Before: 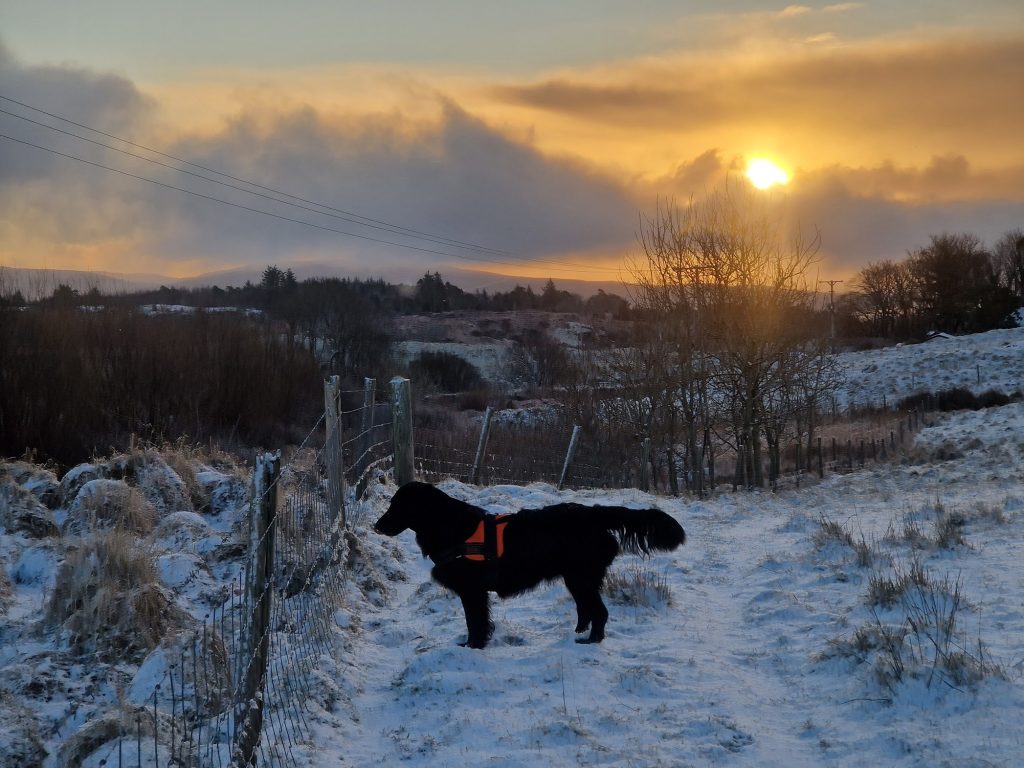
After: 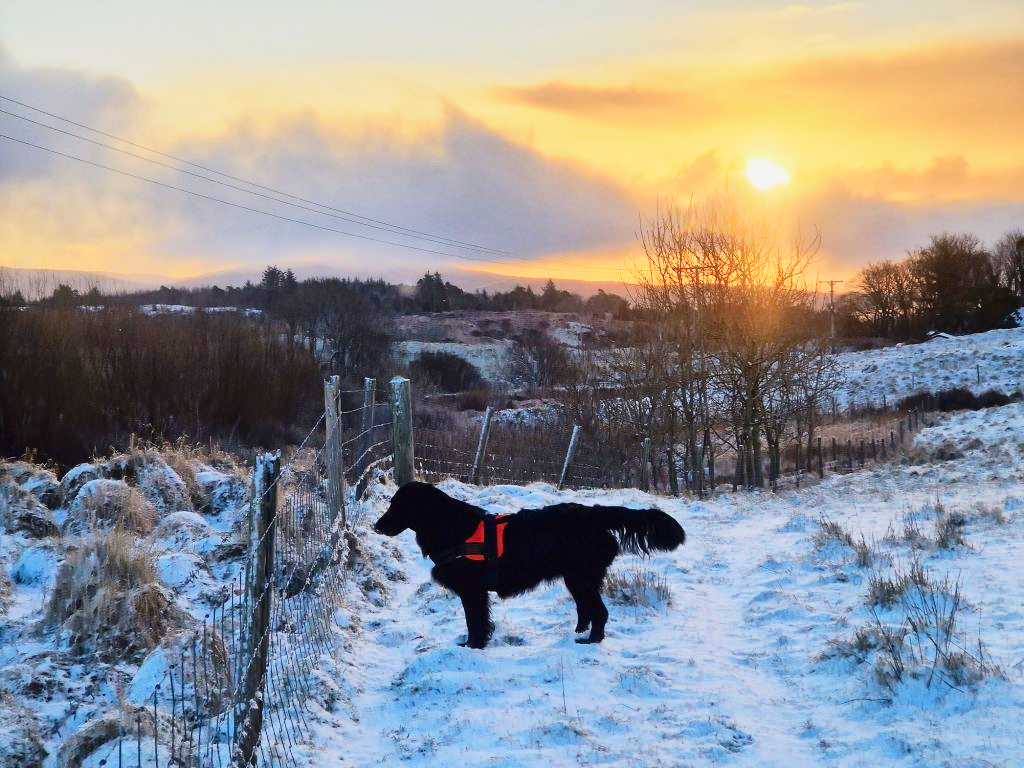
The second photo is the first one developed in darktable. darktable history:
exposure: exposure 0.7 EV, compensate highlight preservation false
tone curve: curves: ch0 [(0, 0.011) (0.139, 0.106) (0.295, 0.271) (0.499, 0.523) (0.739, 0.782) (0.857, 0.879) (1, 0.967)]; ch1 [(0, 0) (0.291, 0.229) (0.394, 0.365) (0.469, 0.456) (0.495, 0.497) (0.524, 0.53) (0.588, 0.62) (0.725, 0.779) (1, 1)]; ch2 [(0, 0) (0.125, 0.089) (0.35, 0.317) (0.437, 0.42) (0.502, 0.499) (0.537, 0.551) (0.613, 0.636) (1, 1)], color space Lab, independent channels, preserve colors none
shadows and highlights: shadows 25, highlights -25
base curve: curves: ch0 [(0, 0) (0.088, 0.125) (0.176, 0.251) (0.354, 0.501) (0.613, 0.749) (1, 0.877)], preserve colors none
